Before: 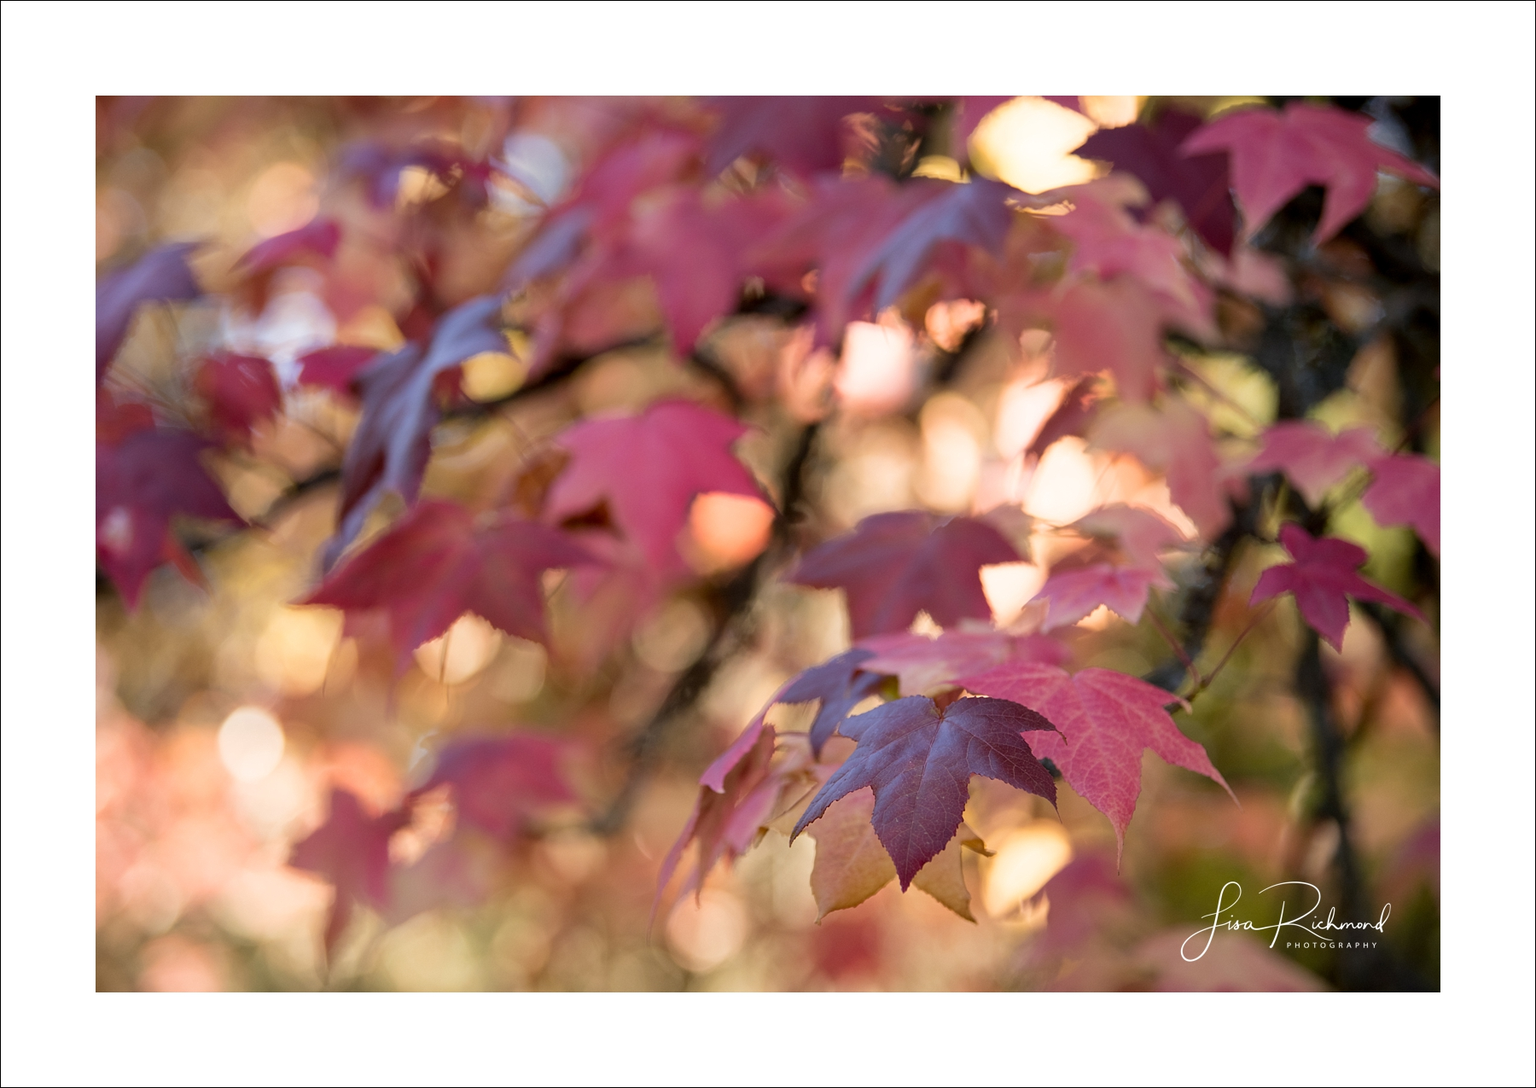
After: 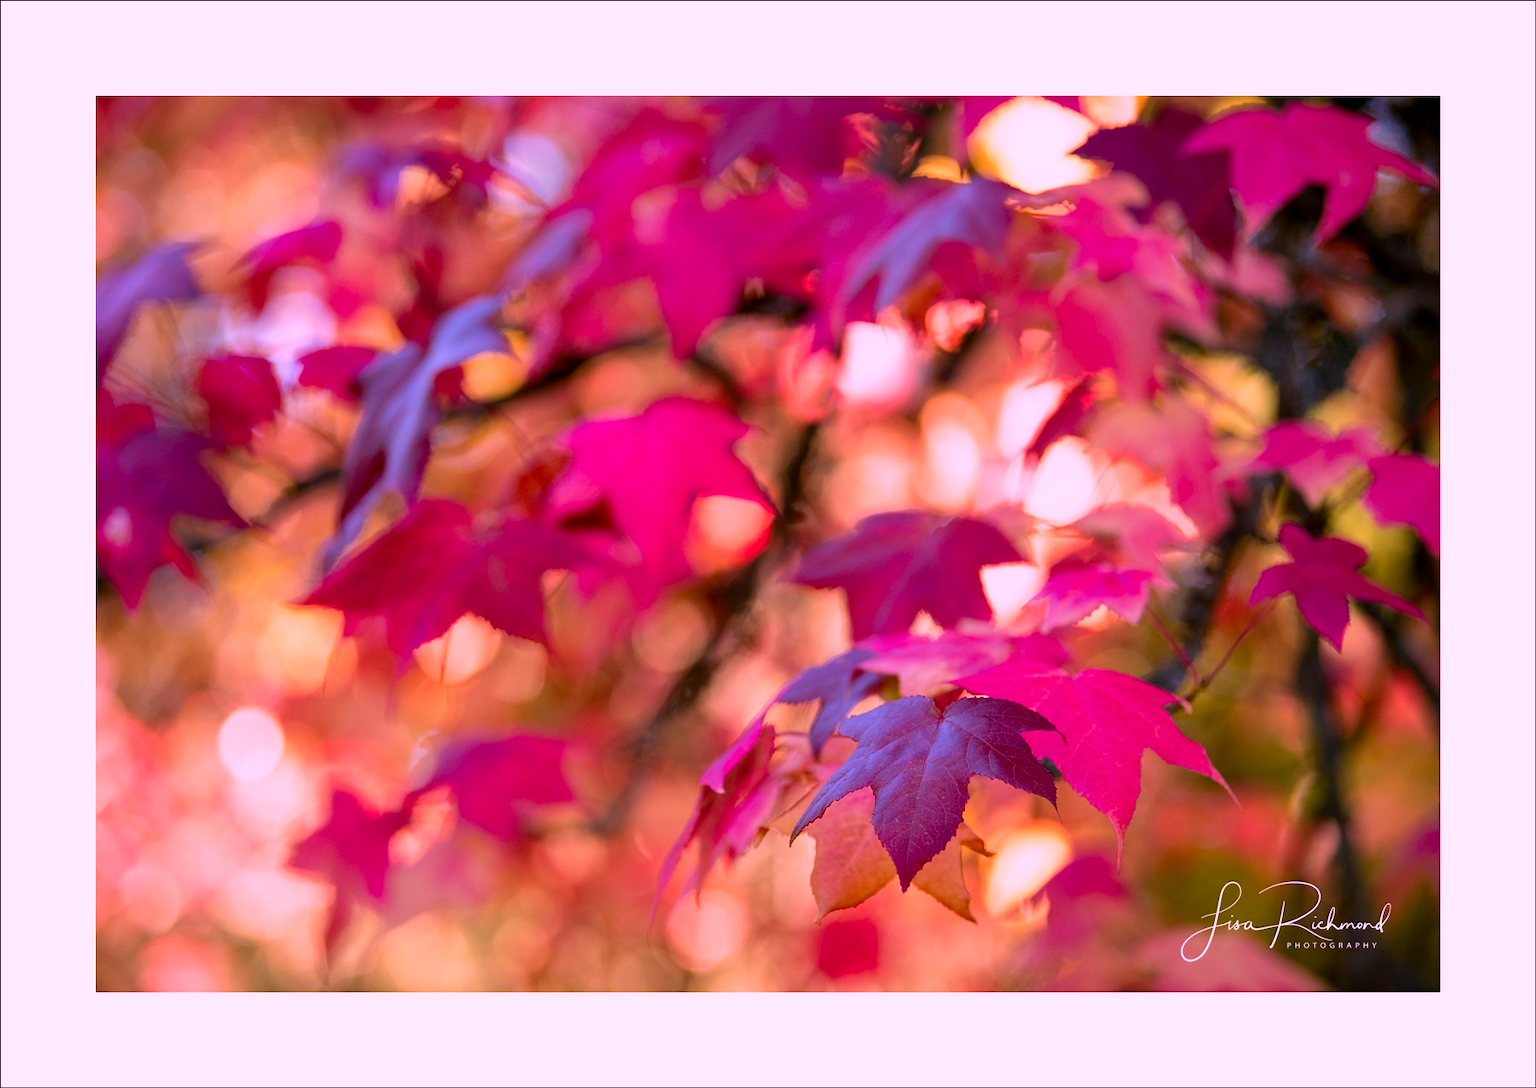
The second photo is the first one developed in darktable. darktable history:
color correction: highlights a* 18.82, highlights b* -11.89, saturation 1.68
